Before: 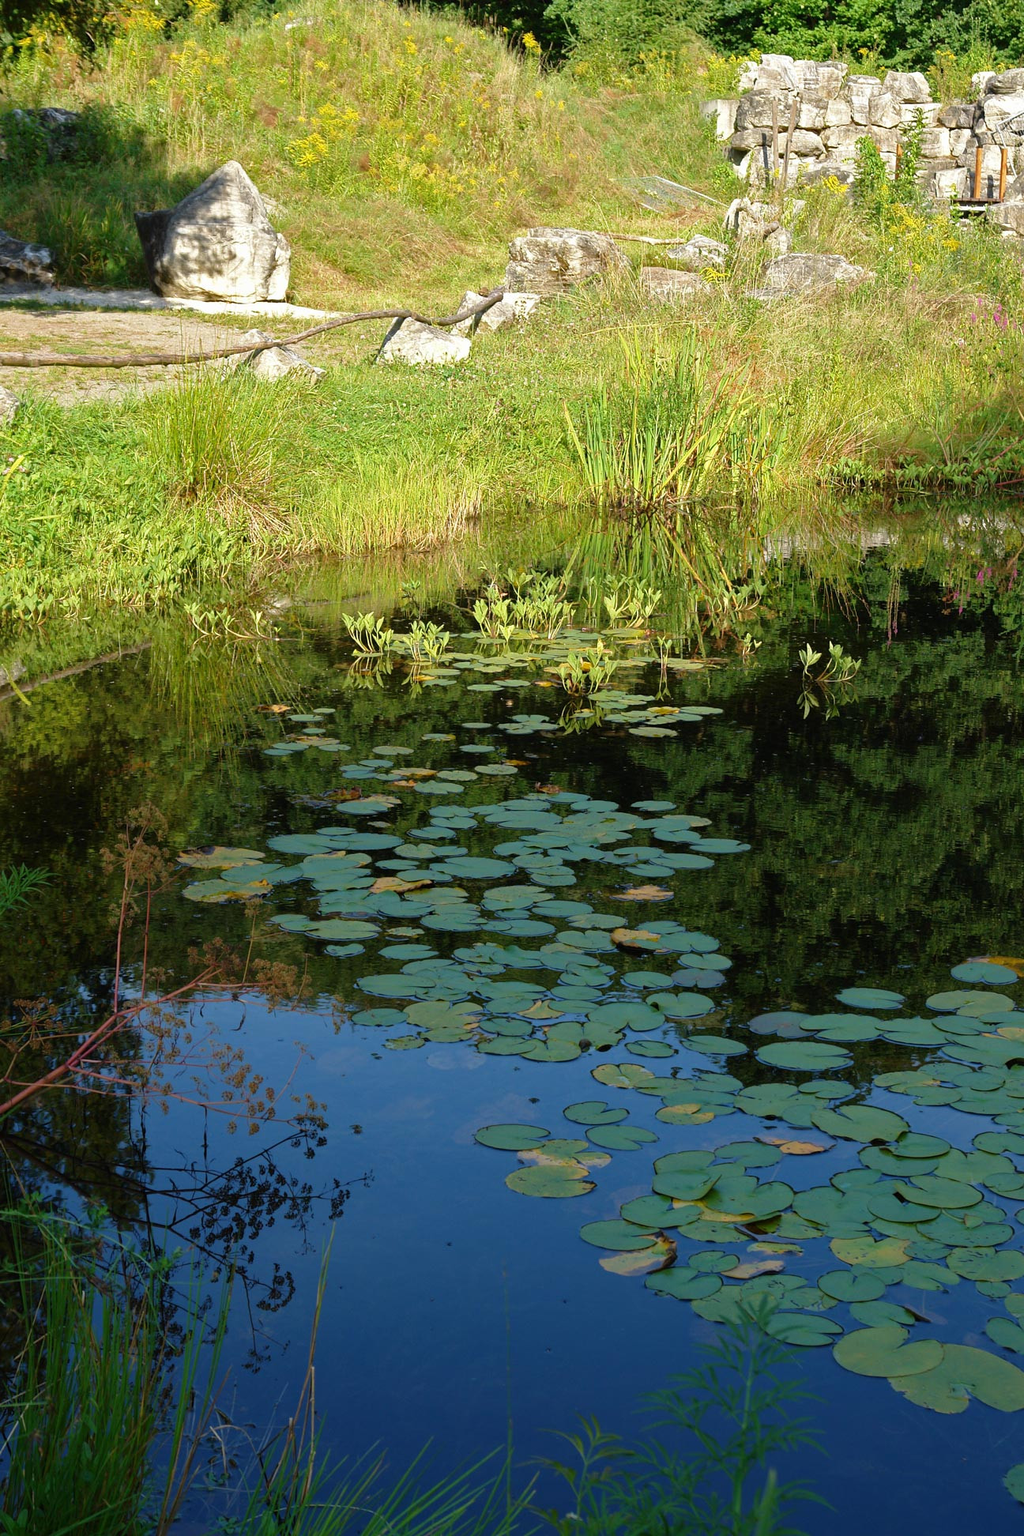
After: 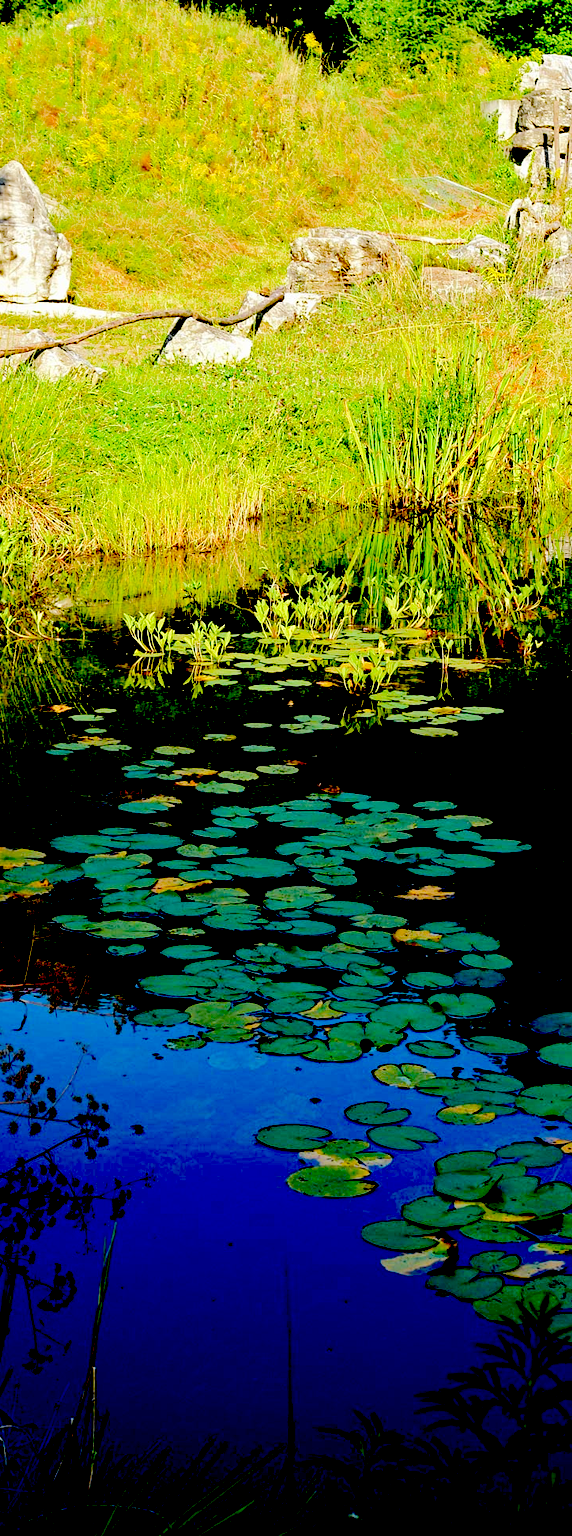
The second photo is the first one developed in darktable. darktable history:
crop: left 21.445%, right 22.645%
exposure: black level correction 0.099, exposure -0.084 EV, compensate highlight preservation false
tone equalizer: -7 EV 0.145 EV, -6 EV 0.634 EV, -5 EV 1.13 EV, -4 EV 1.32 EV, -3 EV 1.14 EV, -2 EV 0.6 EV, -1 EV 0.167 EV, edges refinement/feathering 500, mask exposure compensation -1.26 EV, preserve details no
